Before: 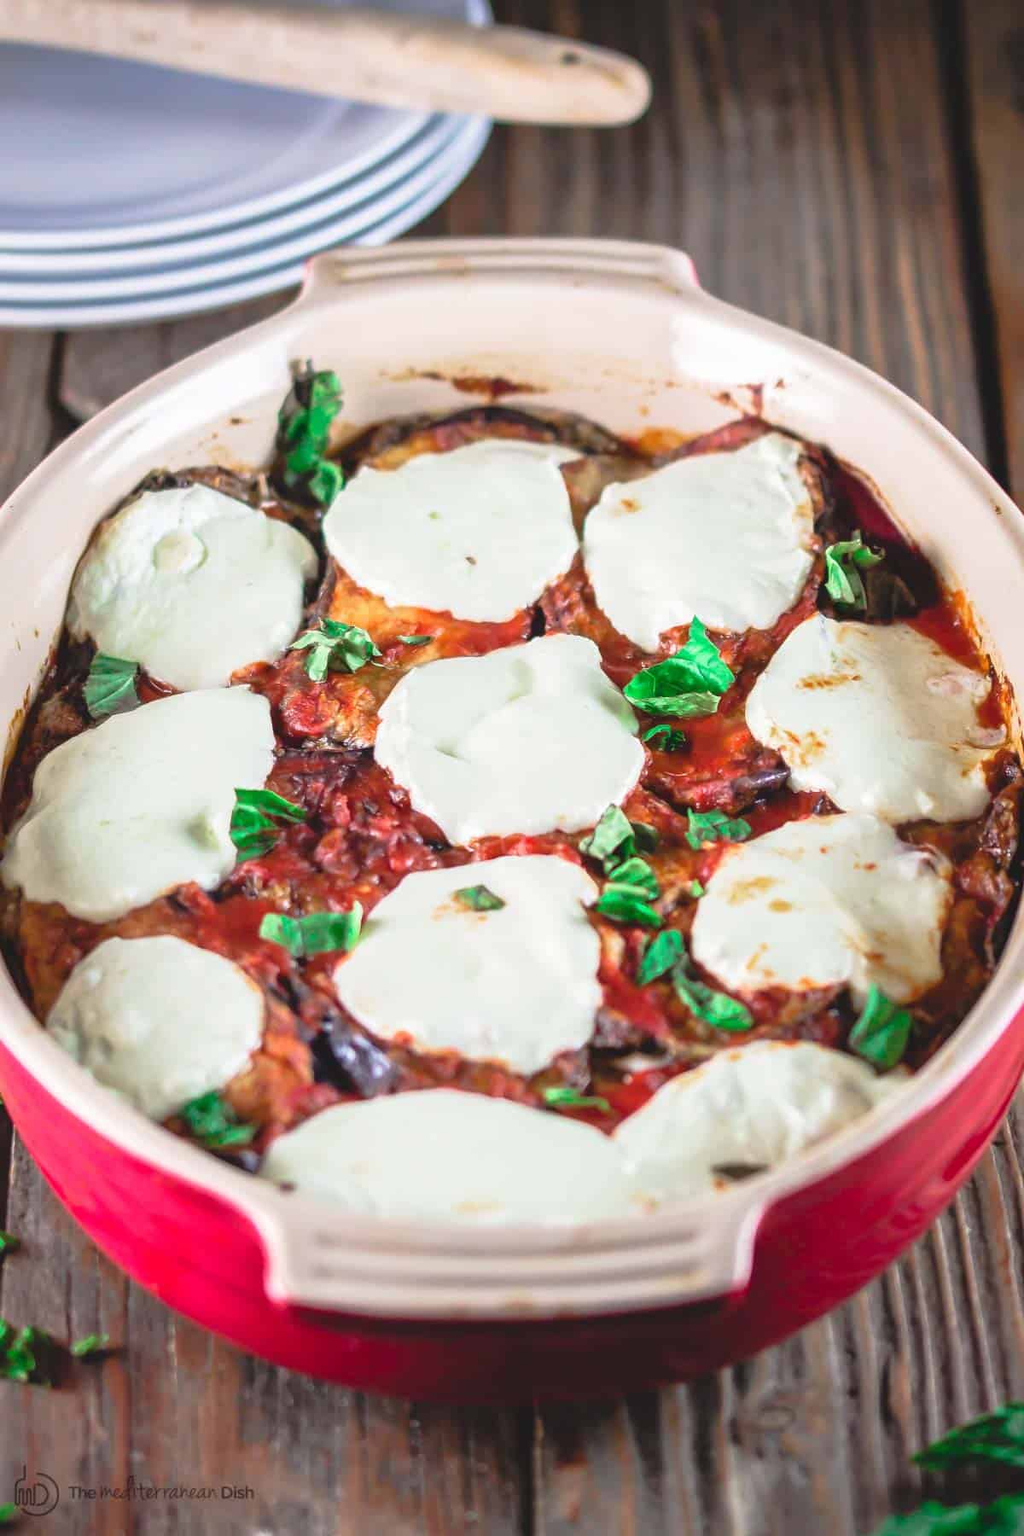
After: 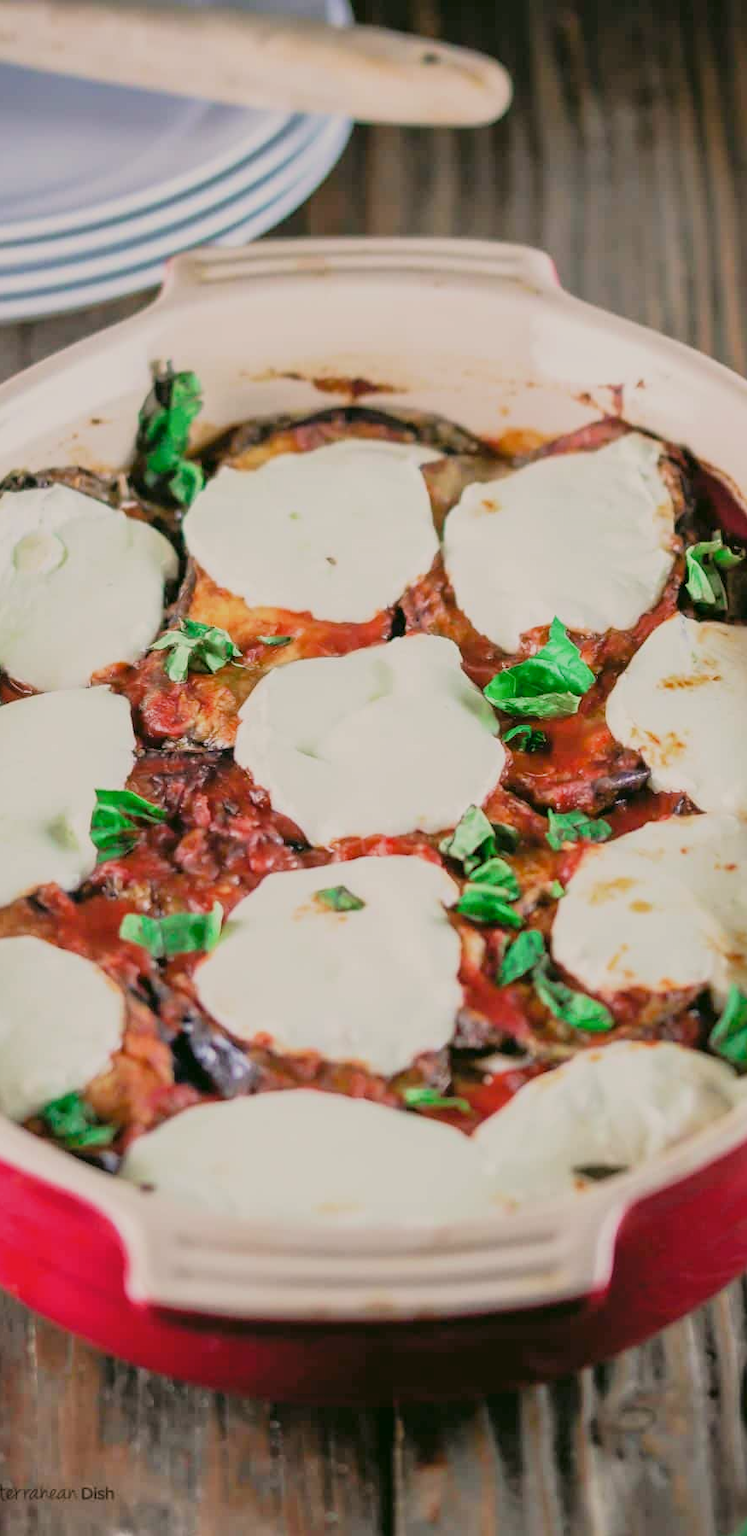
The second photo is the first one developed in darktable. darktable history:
crop: left 13.71%, right 13.362%
filmic rgb: black relative exposure -7.37 EV, white relative exposure 5.08 EV, hardness 3.2
color correction: highlights a* 4.19, highlights b* 4.95, shadows a* -7.04, shadows b* 5.01
